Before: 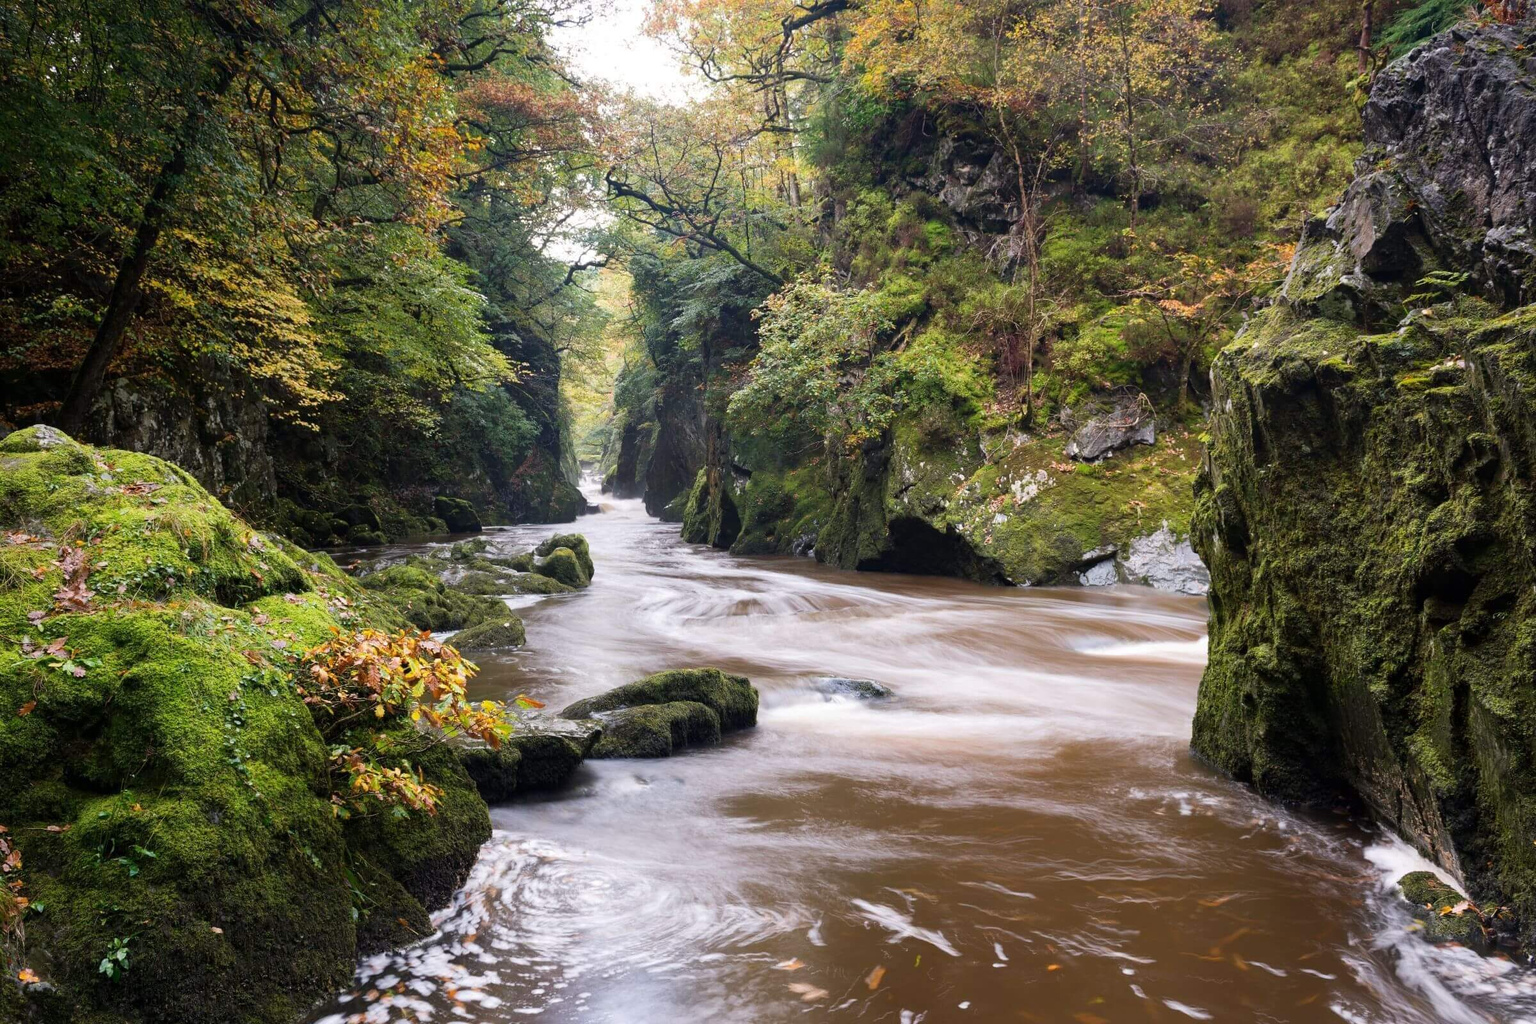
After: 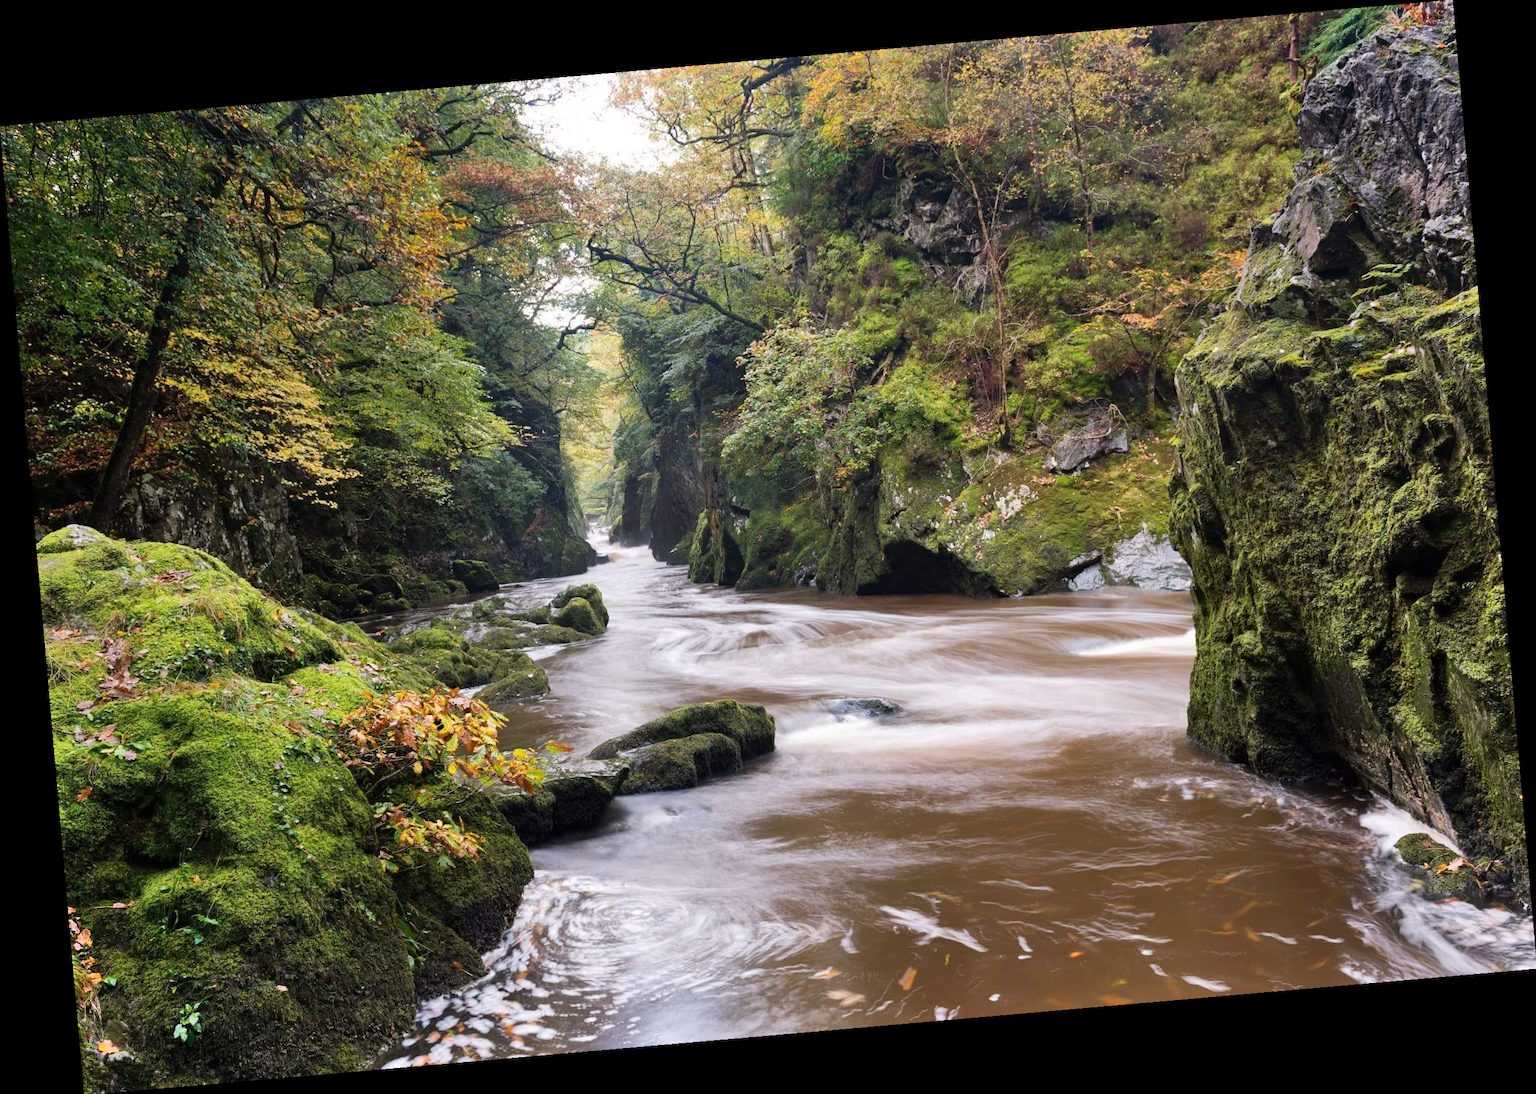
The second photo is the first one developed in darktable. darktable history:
shadows and highlights: shadows 49, highlights -41, soften with gaussian
rotate and perspective: rotation -4.98°, automatic cropping off
